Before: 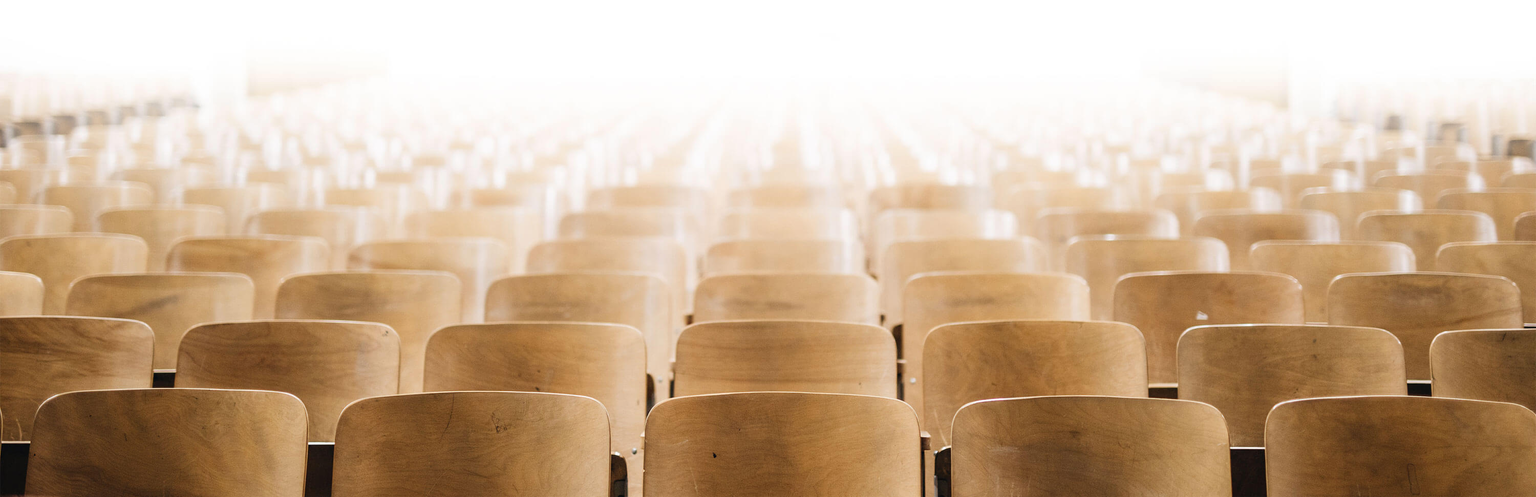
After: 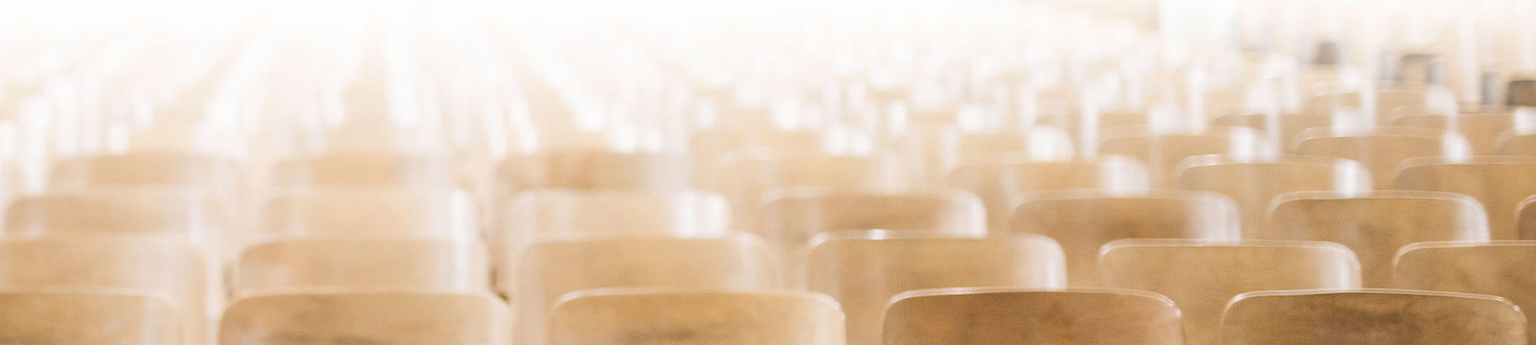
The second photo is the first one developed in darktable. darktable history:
crop: left 36.201%, top 18.016%, right 0.6%, bottom 38.032%
